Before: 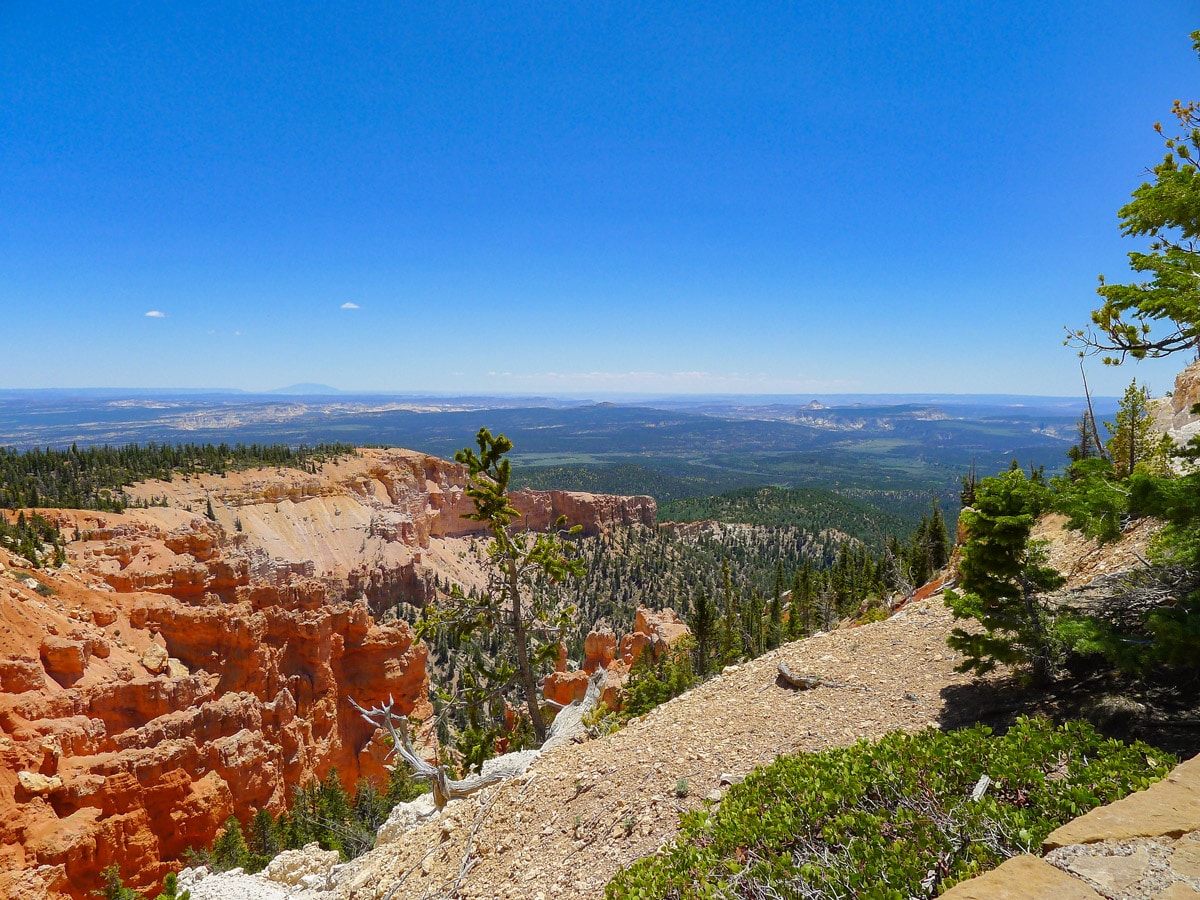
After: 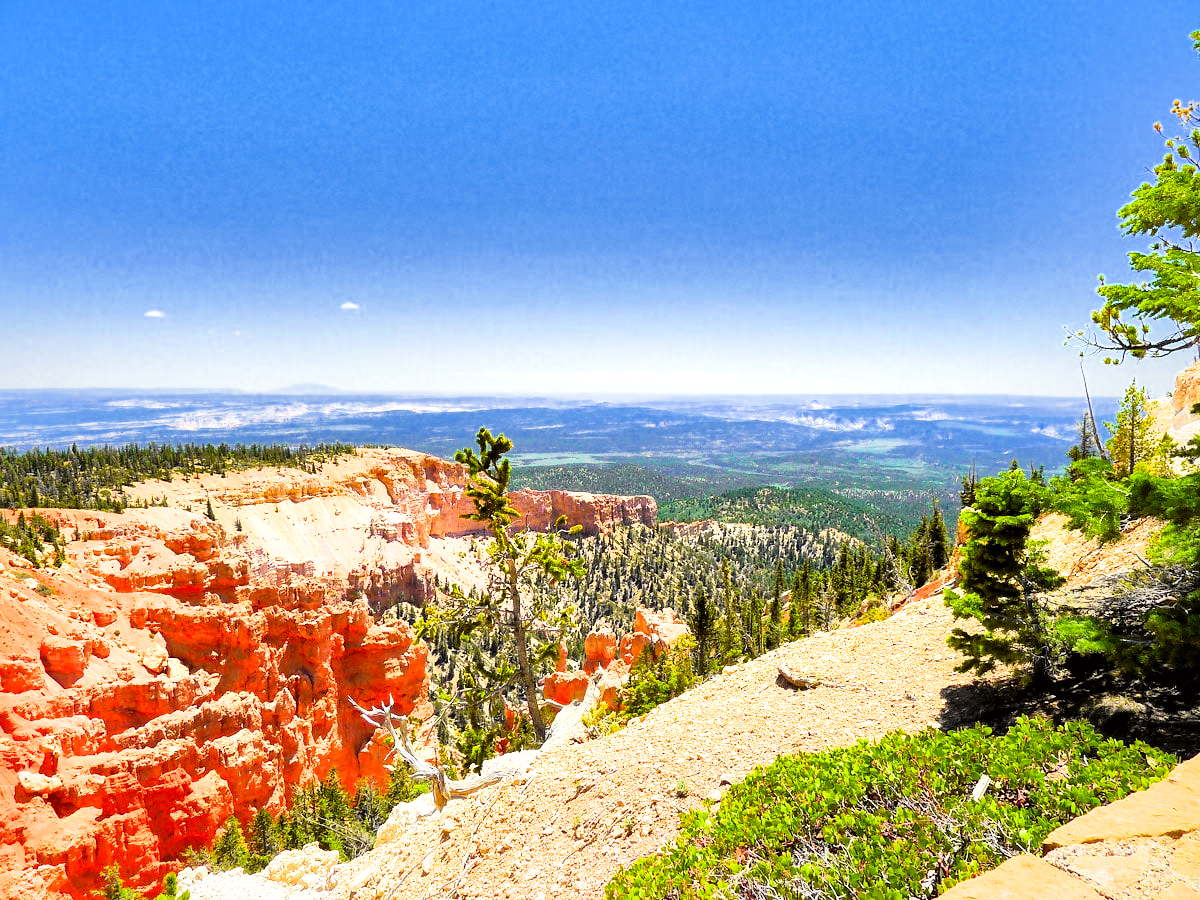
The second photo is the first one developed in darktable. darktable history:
filmic rgb: black relative exposure -7.5 EV, white relative exposure 4.99 EV, hardness 3.34, contrast 1.3, color science v6 (2022), iterations of high-quality reconstruction 0
shadows and highlights: on, module defaults
local contrast: mode bilateral grid, contrast 99, coarseness 100, detail 165%, midtone range 0.2
exposure: black level correction 0, exposure 1.754 EV, compensate exposure bias true, compensate highlight preservation false
tone curve: curves: ch0 [(0, 0.008) (0.107, 0.083) (0.283, 0.287) (0.461, 0.498) (0.64, 0.691) (0.822, 0.869) (0.998, 0.978)]; ch1 [(0, 0) (0.323, 0.339) (0.438, 0.422) (0.473, 0.487) (0.502, 0.502) (0.527, 0.53) (0.561, 0.583) (0.608, 0.629) (0.669, 0.704) (0.859, 0.899) (1, 1)]; ch2 [(0, 0) (0.33, 0.347) (0.421, 0.456) (0.473, 0.498) (0.502, 0.504) (0.522, 0.524) (0.549, 0.567) (0.585, 0.627) (0.676, 0.724) (1, 1)], color space Lab, independent channels
